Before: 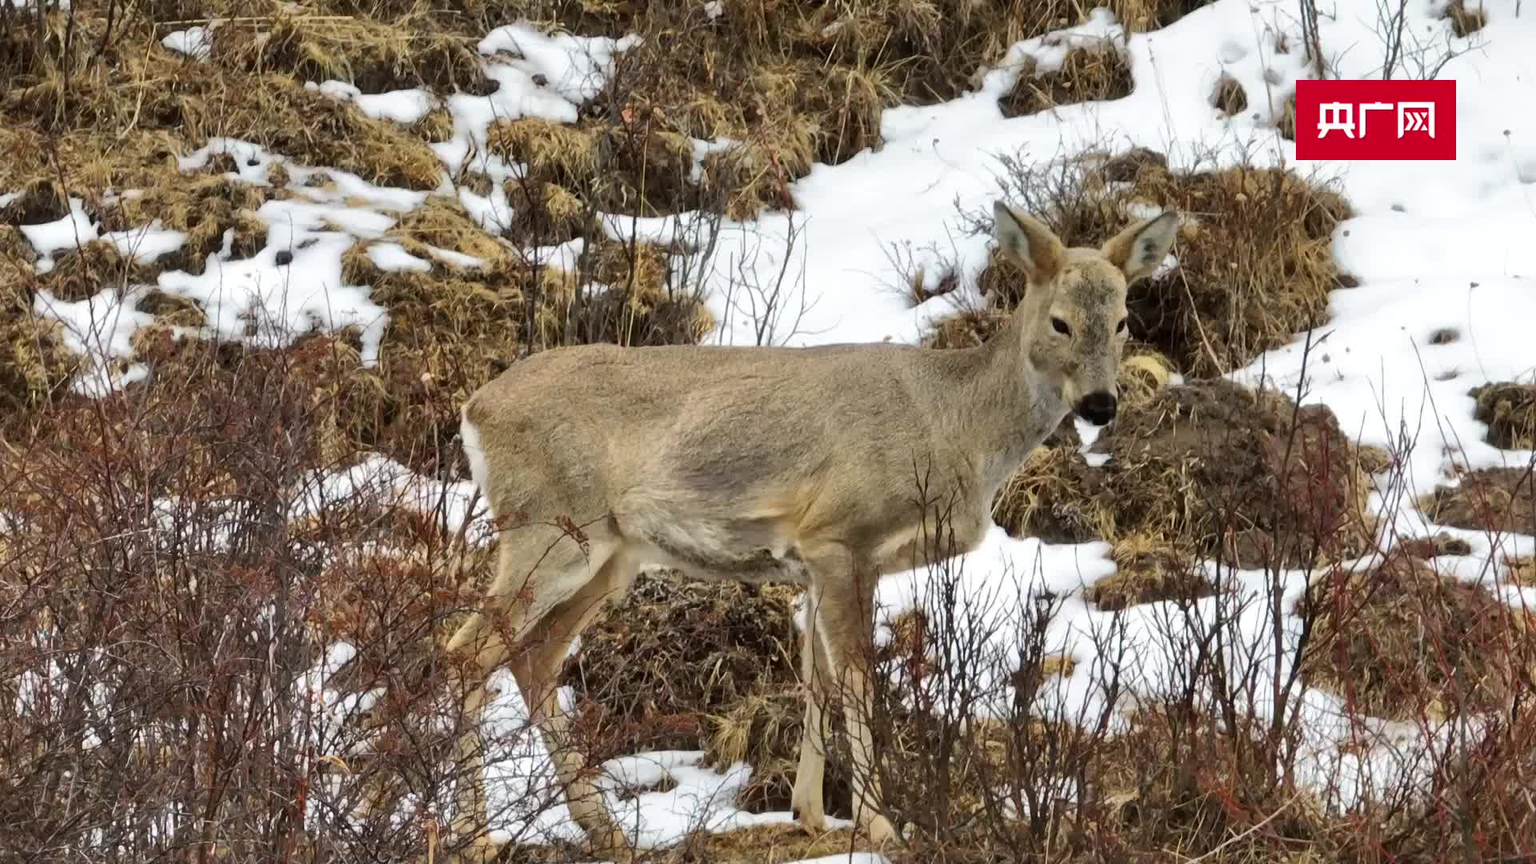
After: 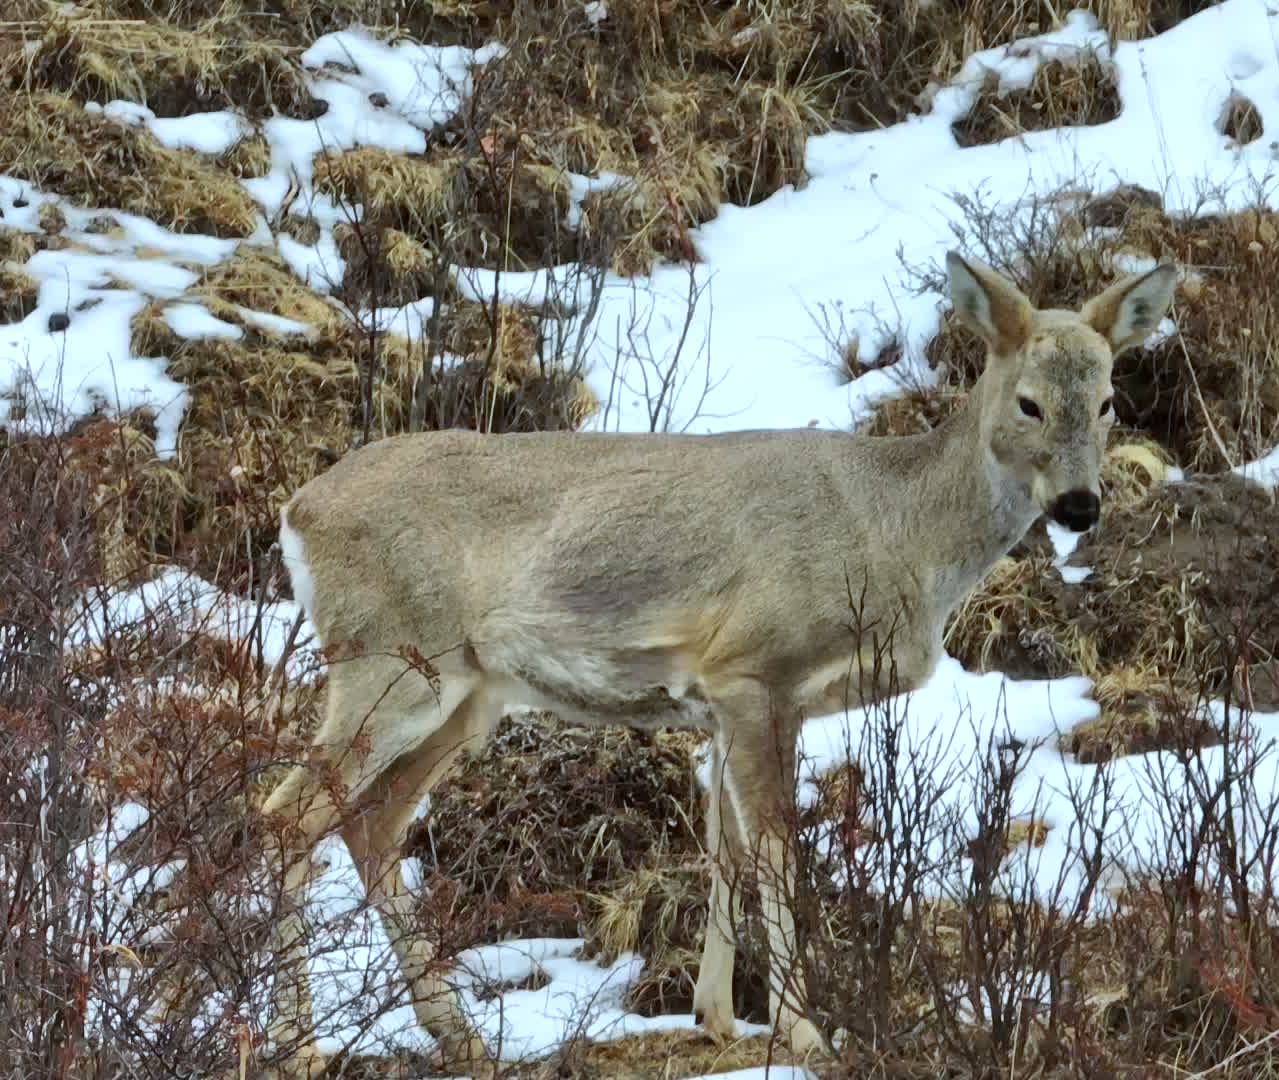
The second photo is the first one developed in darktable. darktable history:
color calibration: illuminant F (fluorescent), F source F9 (Cool White Deluxe 4150 K) – high CRI, x 0.374, y 0.373, temperature 4158.34 K
crop: left 15.419%, right 17.914%
